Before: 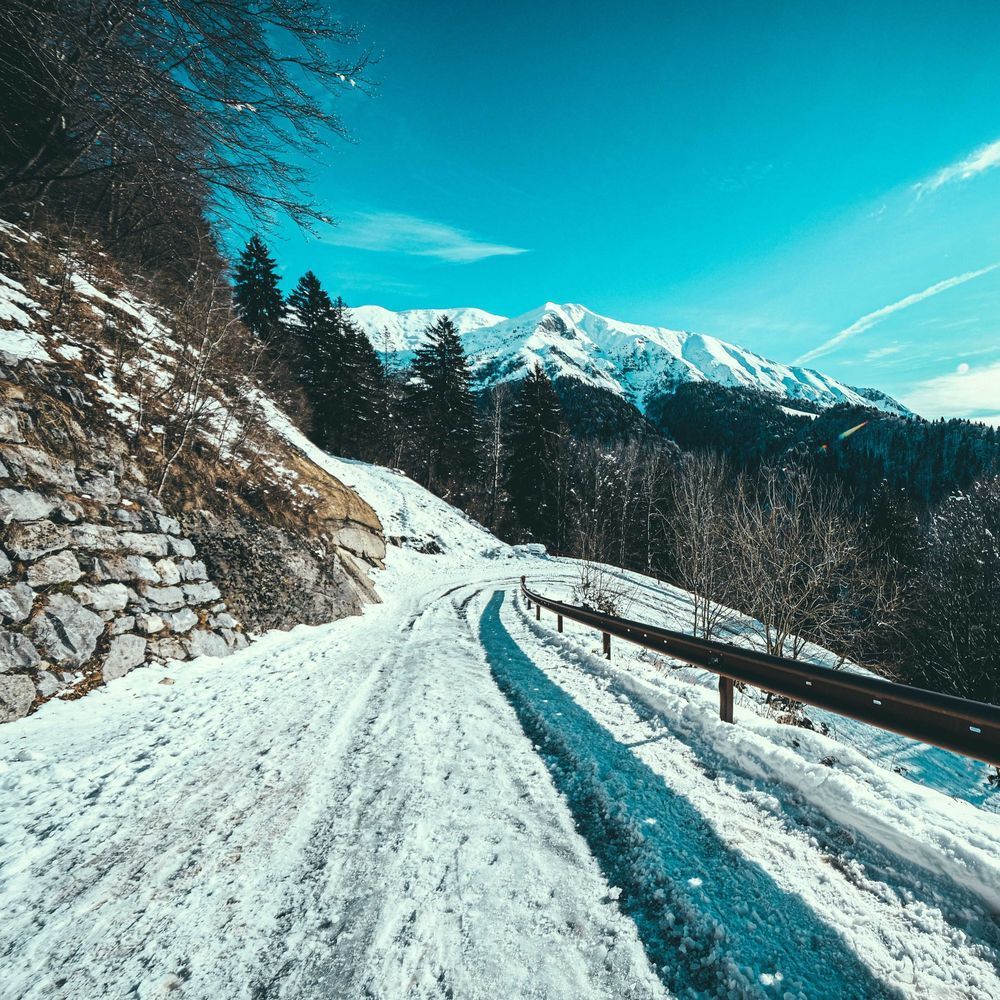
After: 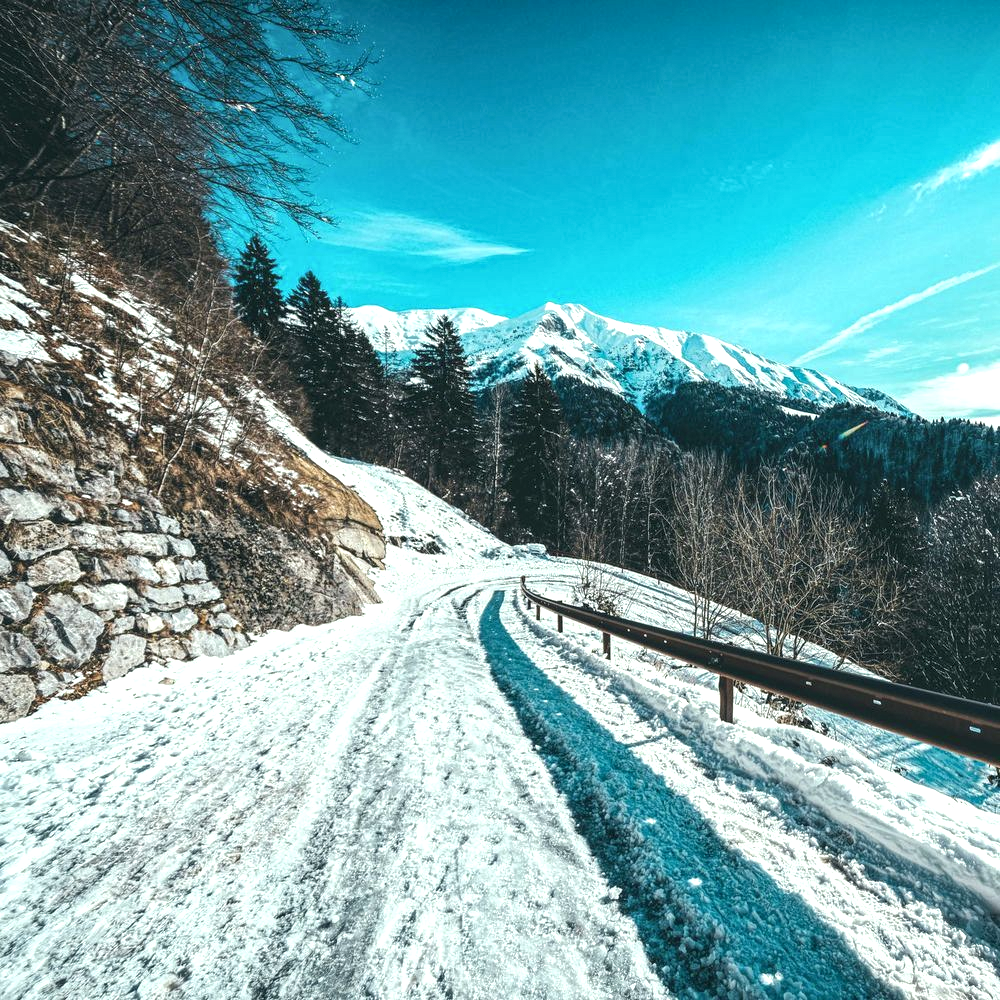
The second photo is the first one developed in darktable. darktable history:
local contrast: highlights 99%, shadows 86%, detail 160%, midtone range 0.2
exposure: exposure 0.29 EV, compensate highlight preservation false
